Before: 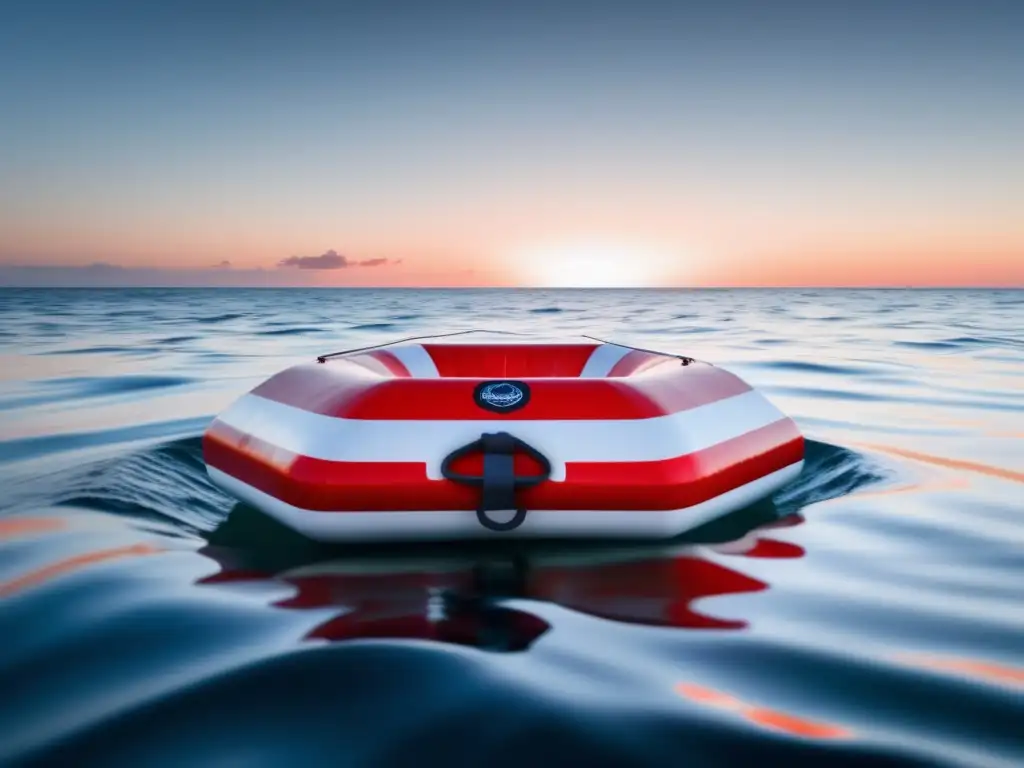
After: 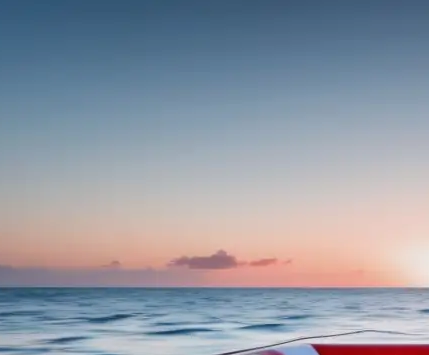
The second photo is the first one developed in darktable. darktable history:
crop and rotate: left 10.817%, top 0.062%, right 47.194%, bottom 53.626%
exposure: exposure -0.151 EV, compensate highlight preservation false
